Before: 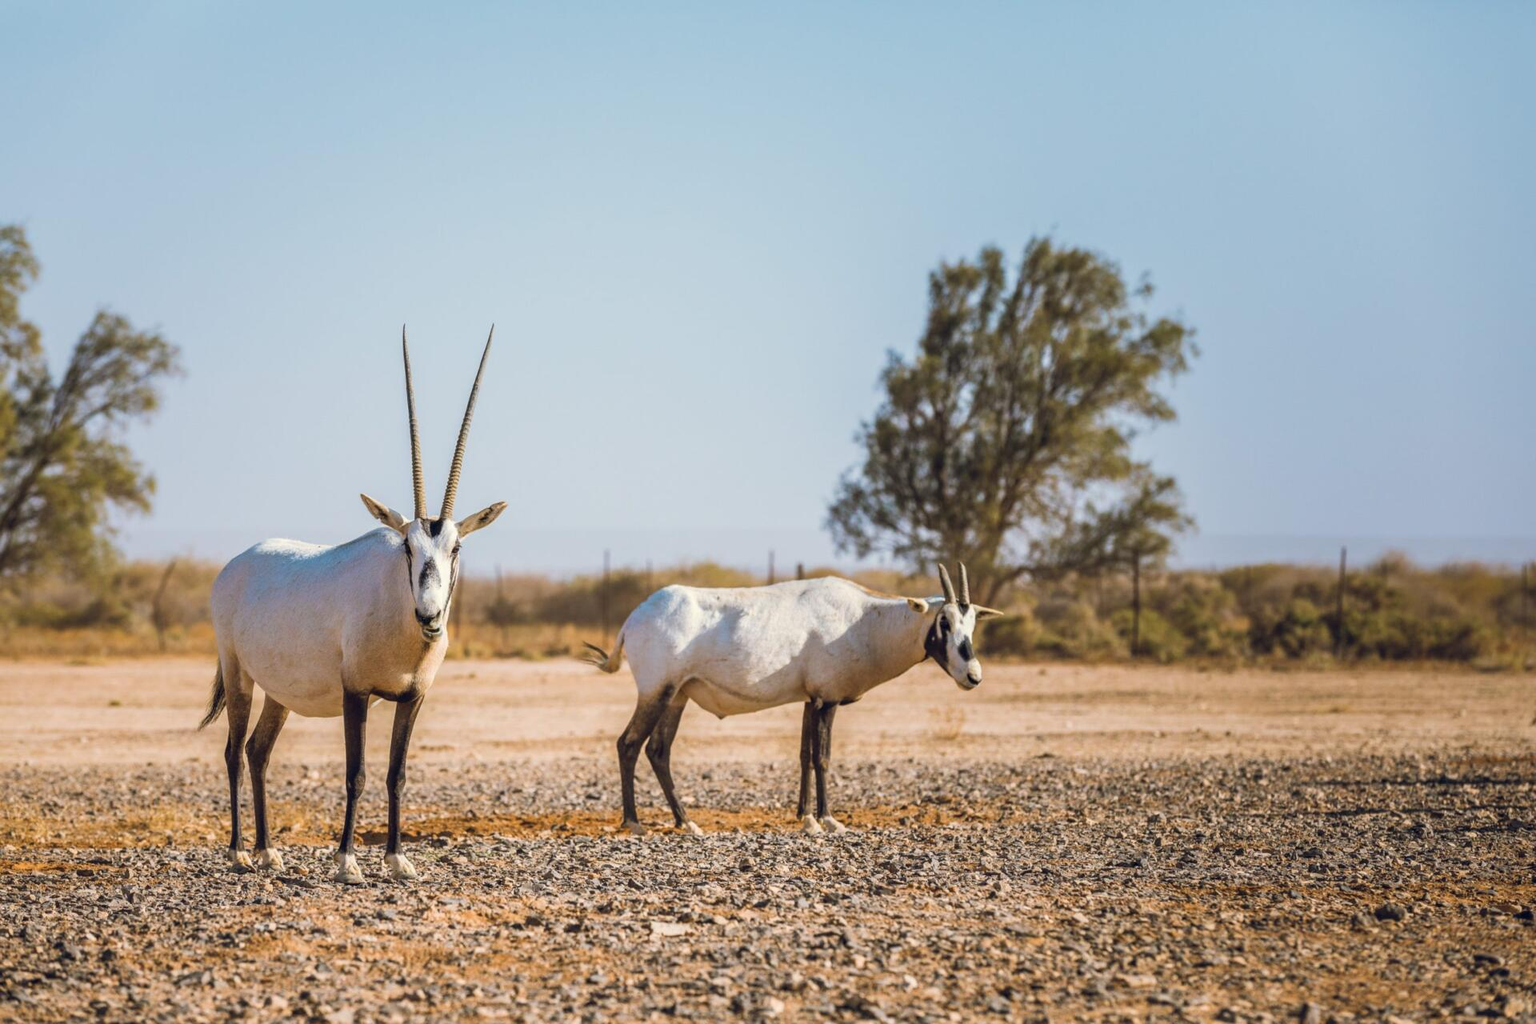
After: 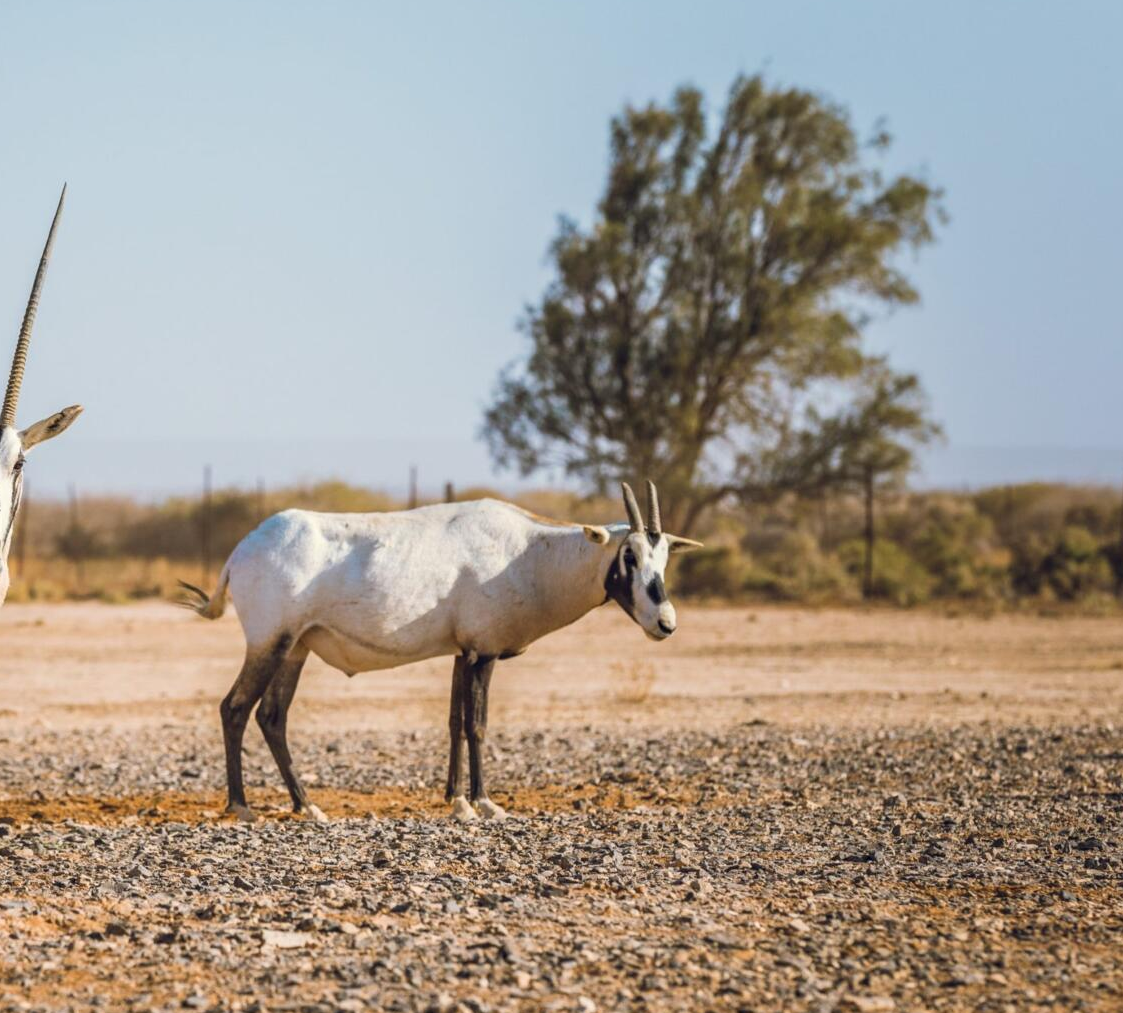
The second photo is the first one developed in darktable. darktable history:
crop and rotate: left 28.73%, top 17.381%, right 12.756%, bottom 3.452%
